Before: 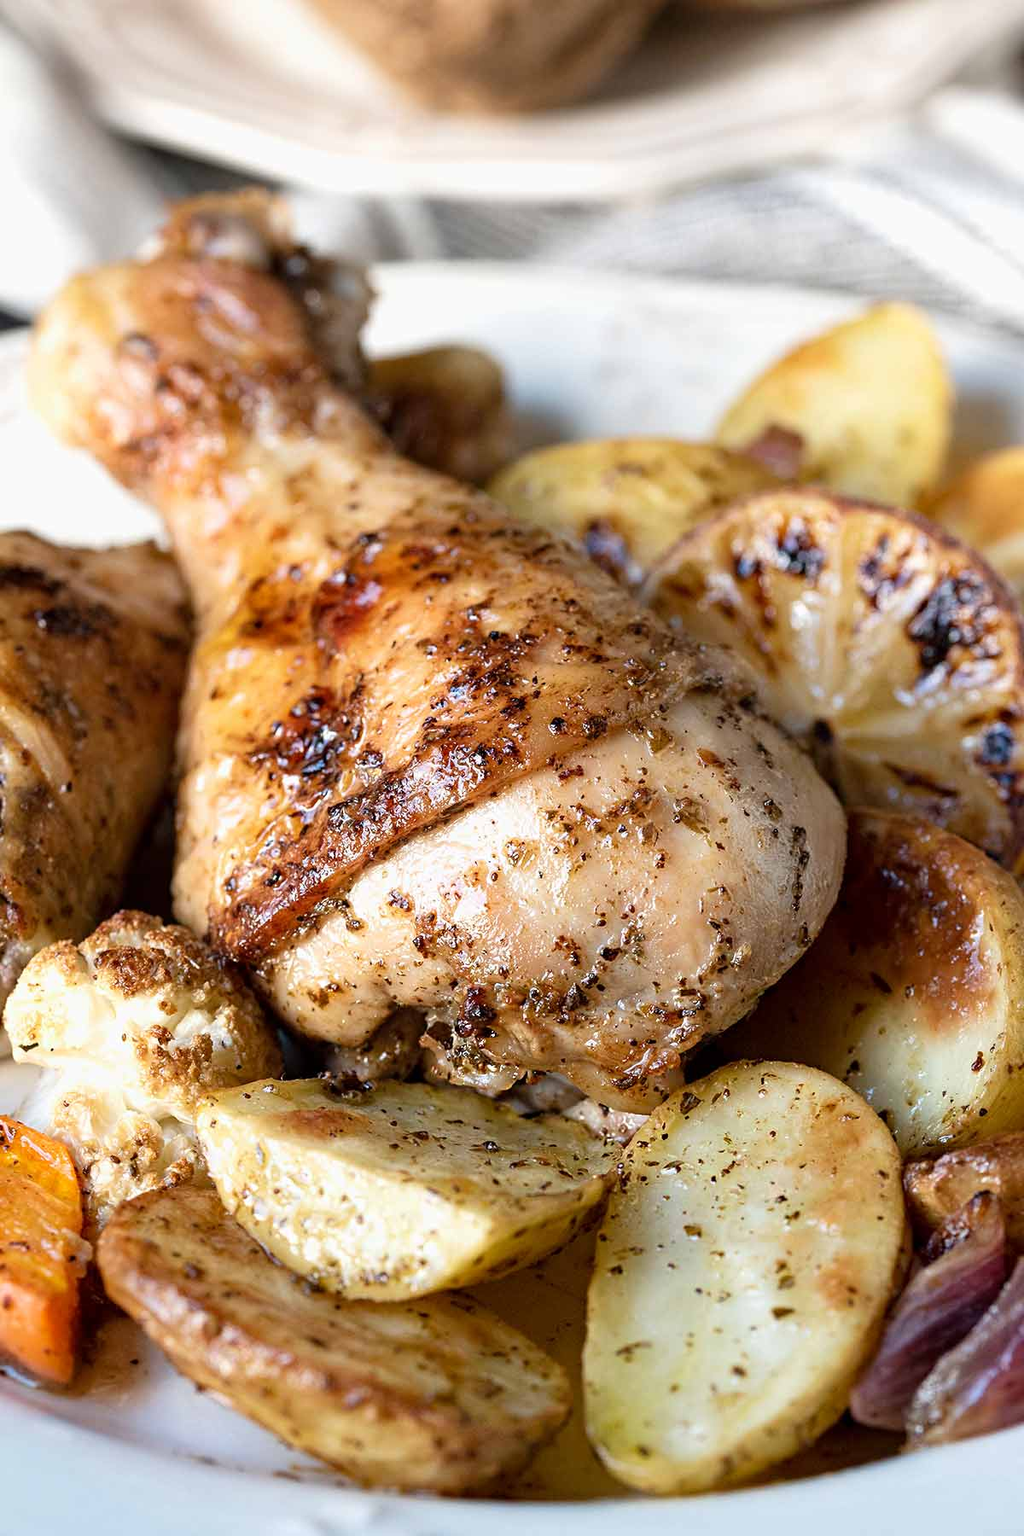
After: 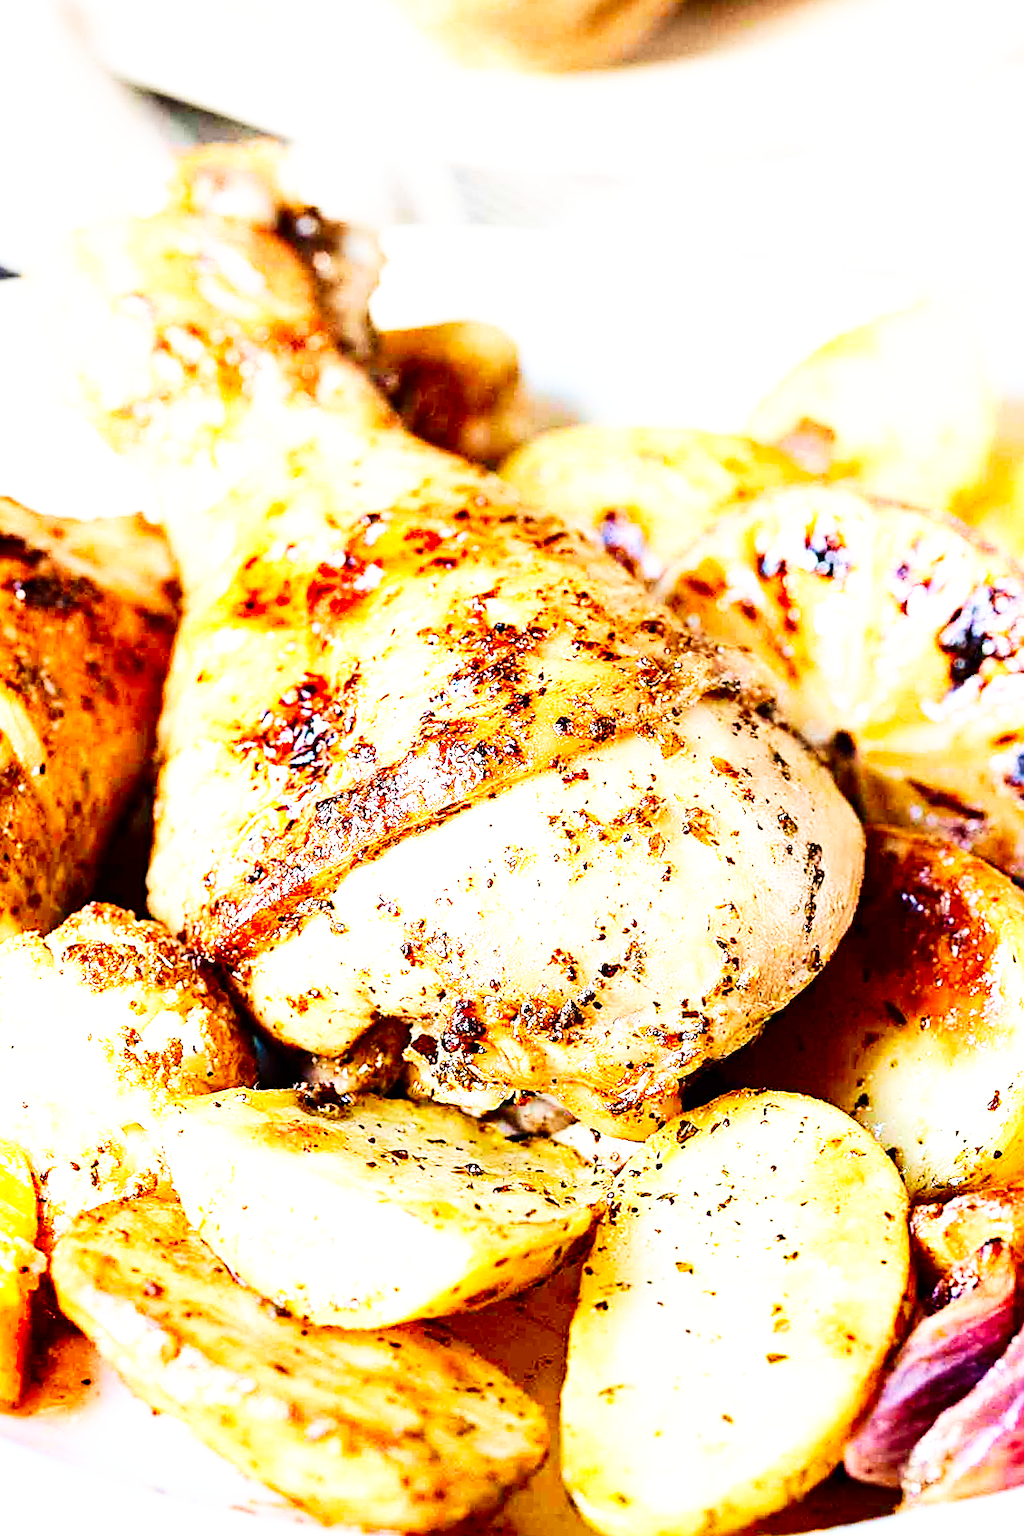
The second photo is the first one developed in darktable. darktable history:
base curve: curves: ch0 [(0, 0) (0.007, 0.004) (0.027, 0.03) (0.046, 0.07) (0.207, 0.54) (0.442, 0.872) (0.673, 0.972) (1, 1)], preserve colors none
sharpen: on, module defaults
exposure: exposure 0.943 EV, compensate highlight preservation false
contrast brightness saturation: contrast 0.18, saturation 0.3
crop and rotate: angle -2.38°
velvia: on, module defaults
